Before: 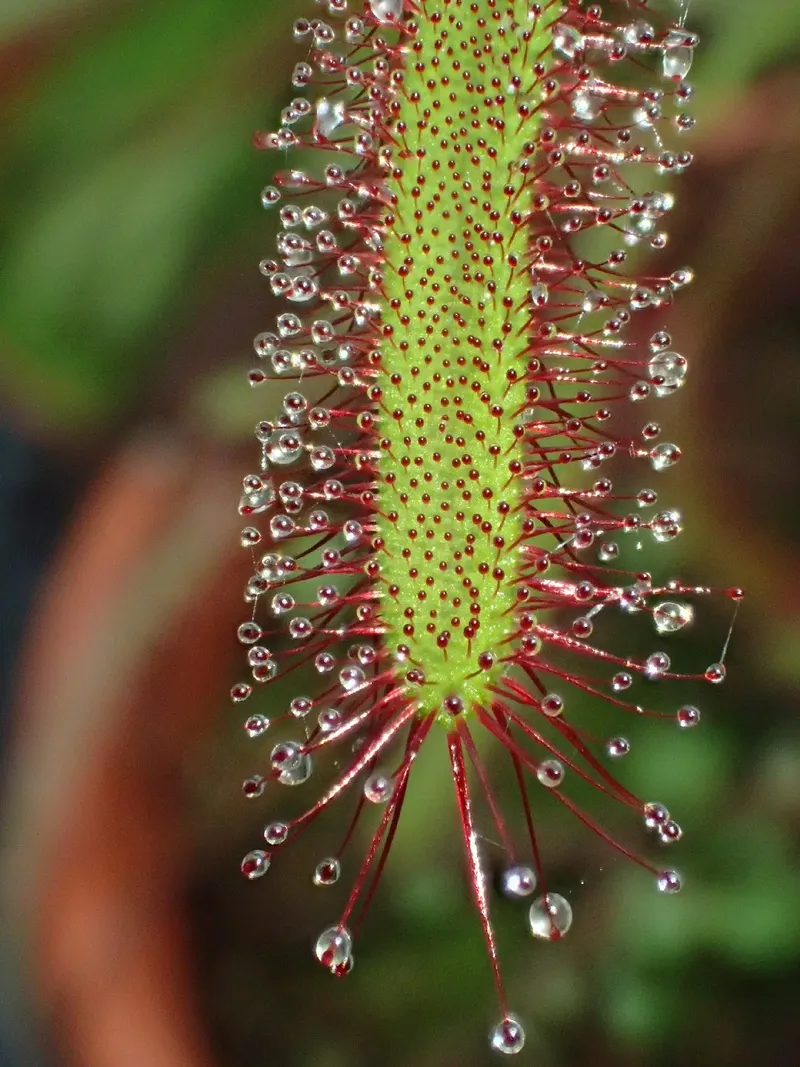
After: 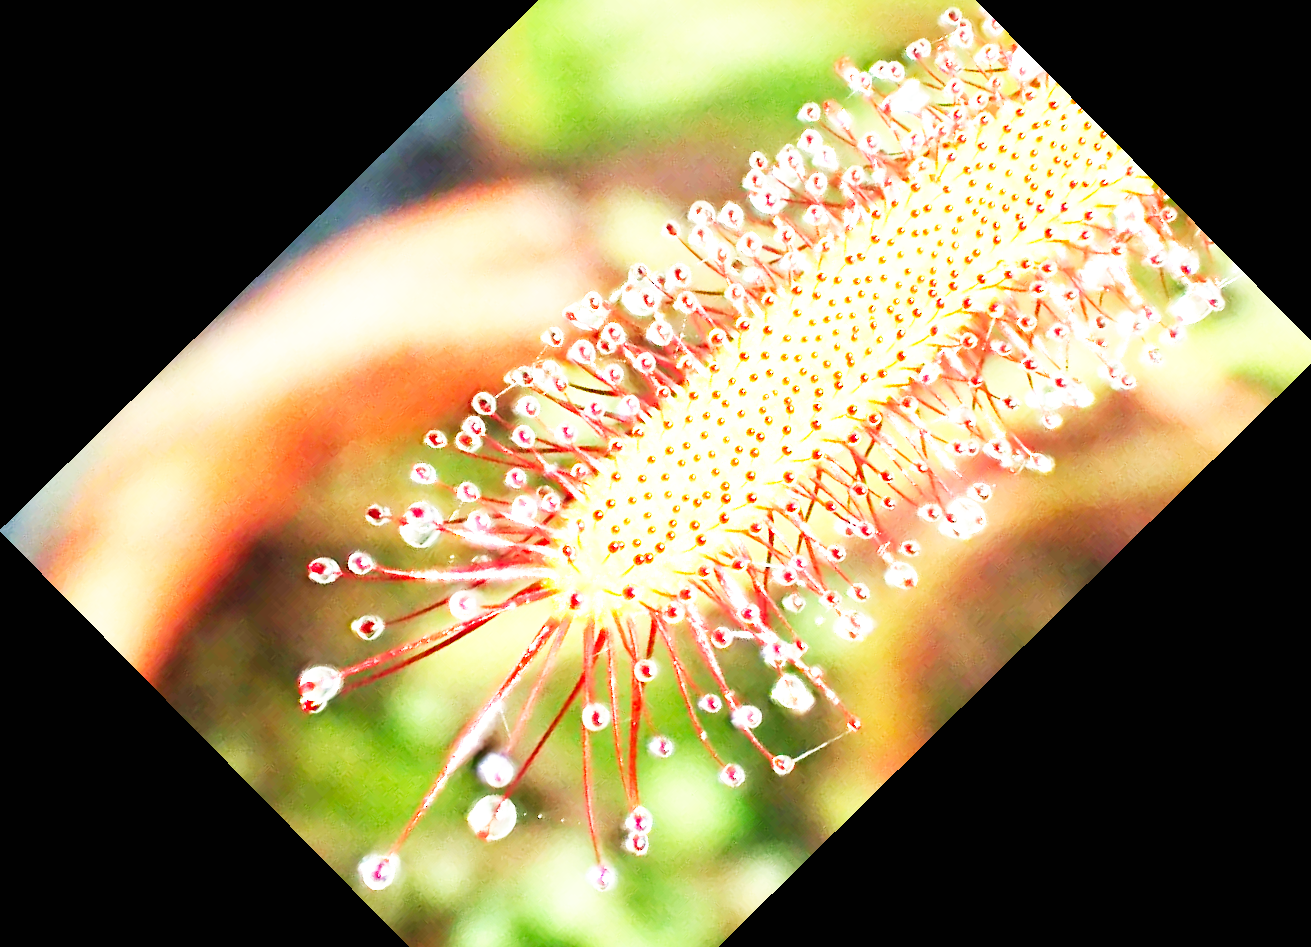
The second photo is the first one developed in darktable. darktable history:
base curve: curves: ch0 [(0, 0) (0.007, 0.004) (0.027, 0.03) (0.046, 0.07) (0.207, 0.54) (0.442, 0.872) (0.673, 0.972) (1, 1)], preserve colors none
crop and rotate: angle -45.46°, top 16.525%, right 0.802%, bottom 11.648%
exposure: exposure 2.023 EV, compensate highlight preservation false
